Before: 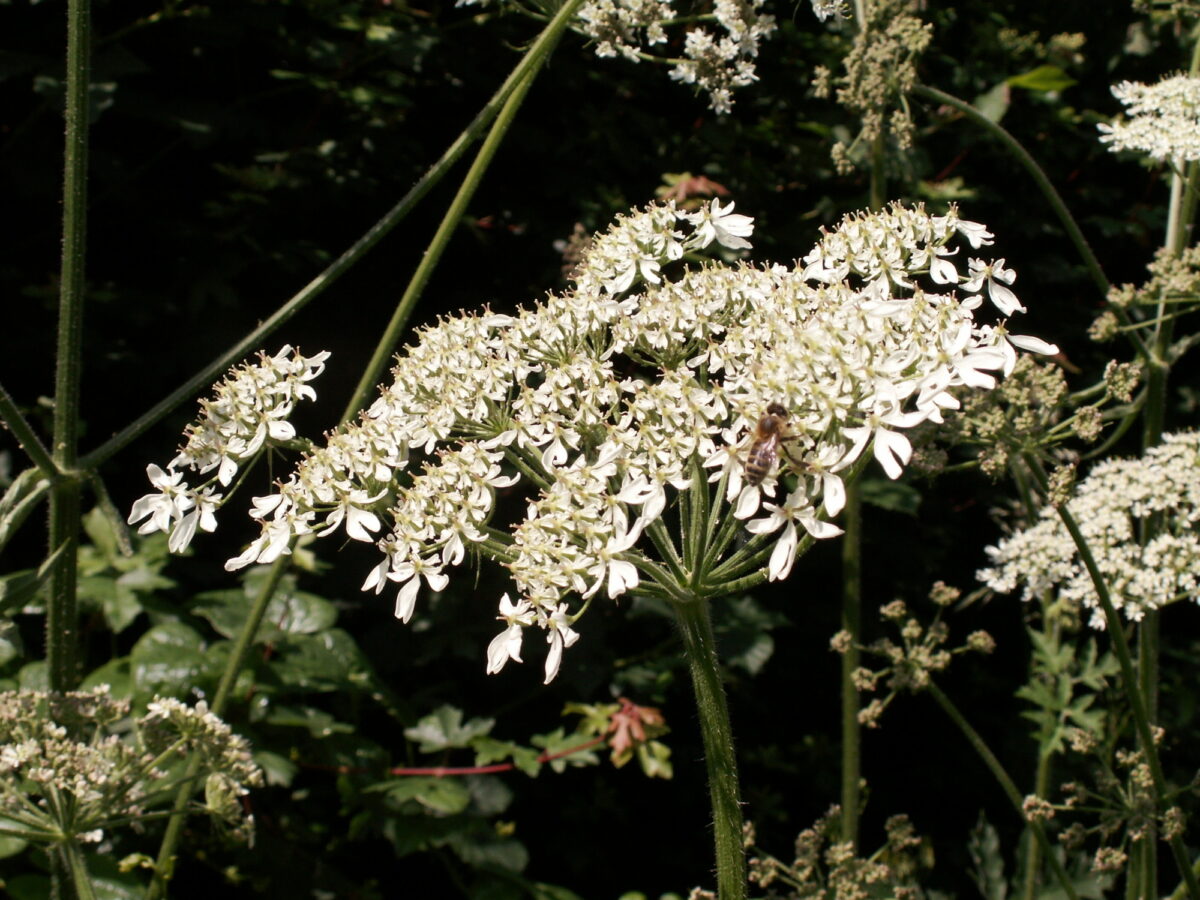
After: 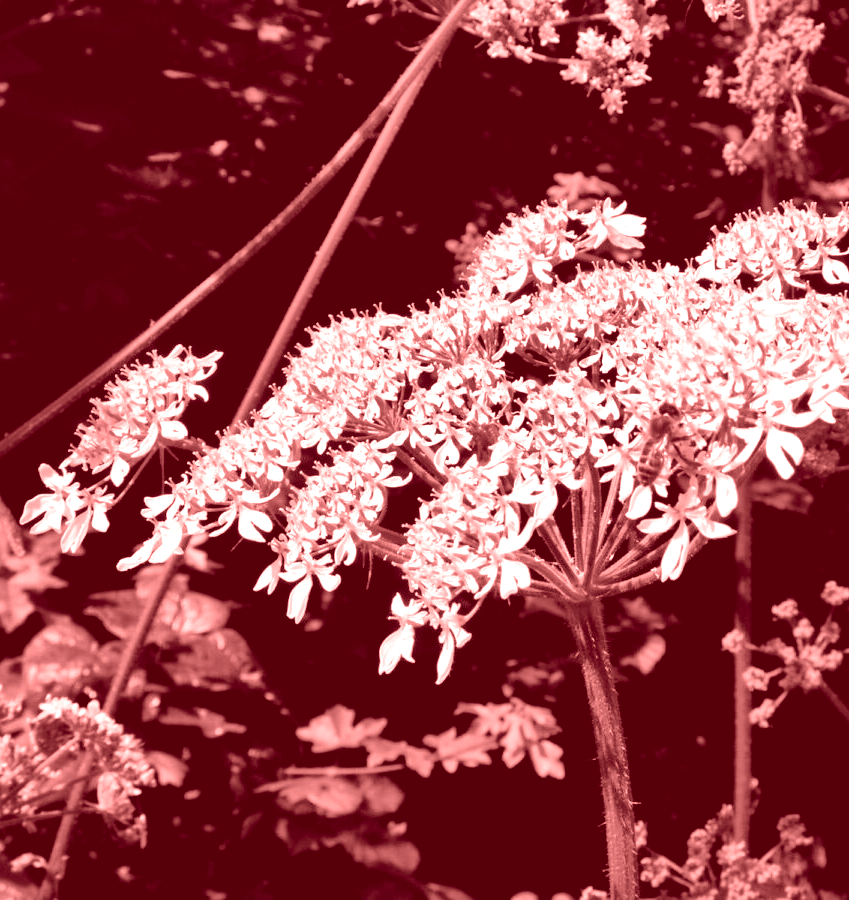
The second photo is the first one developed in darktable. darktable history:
colorize: saturation 60%, source mix 100%
crop and rotate: left 9.061%, right 20.142%
local contrast: mode bilateral grid, contrast 44, coarseness 69, detail 214%, midtone range 0.2
